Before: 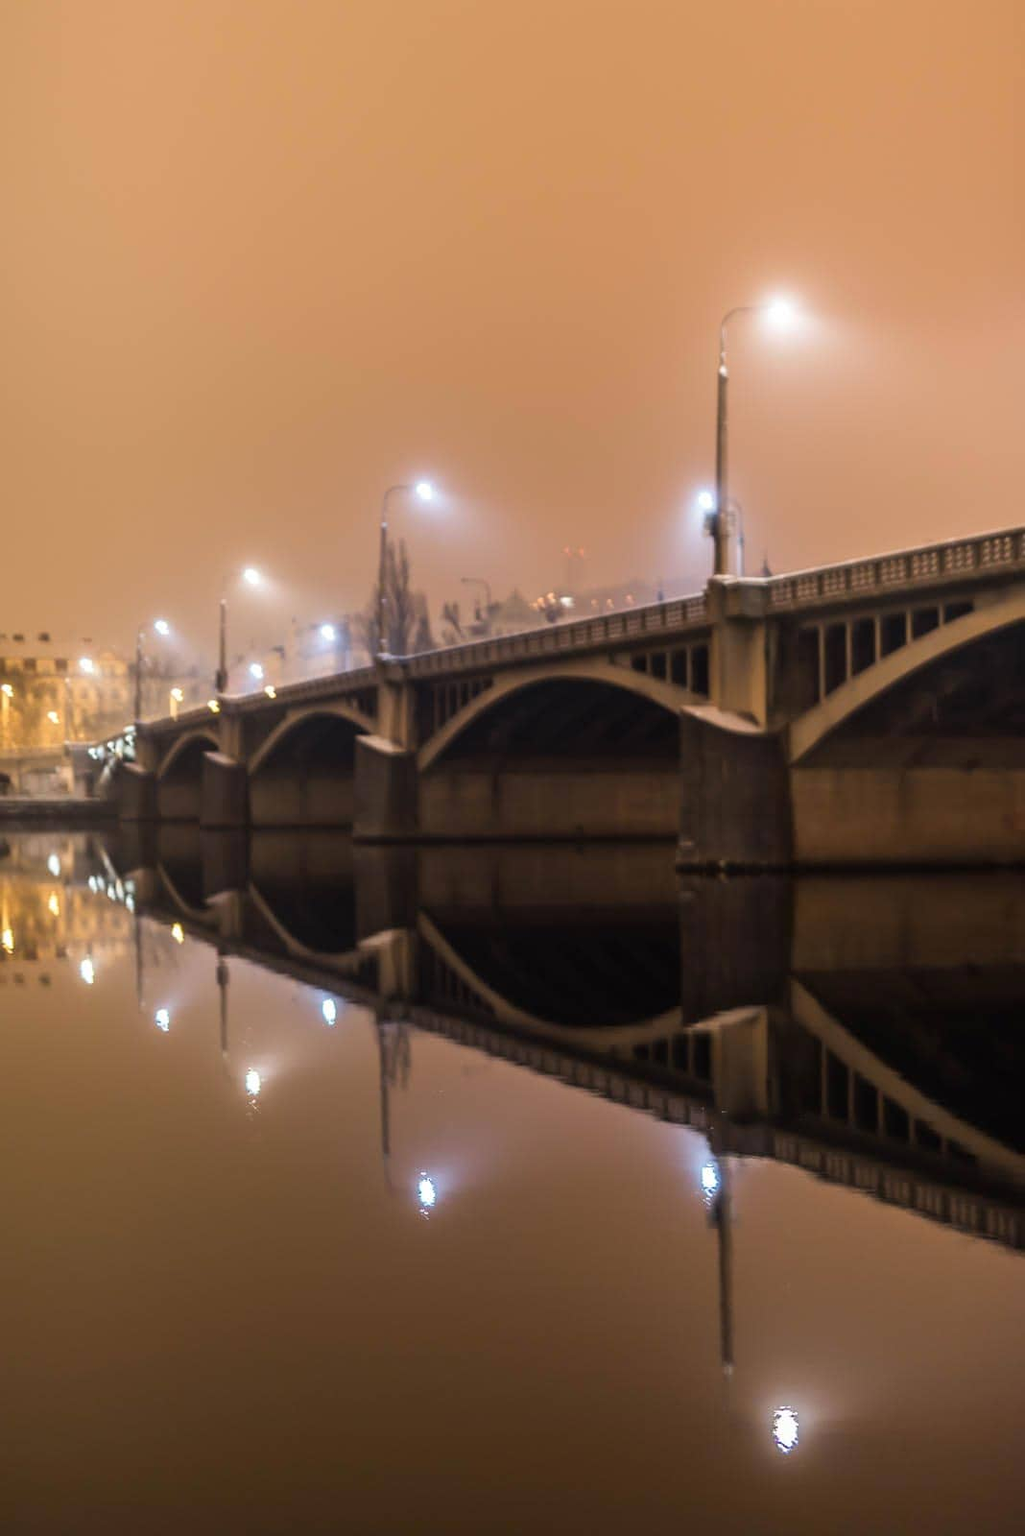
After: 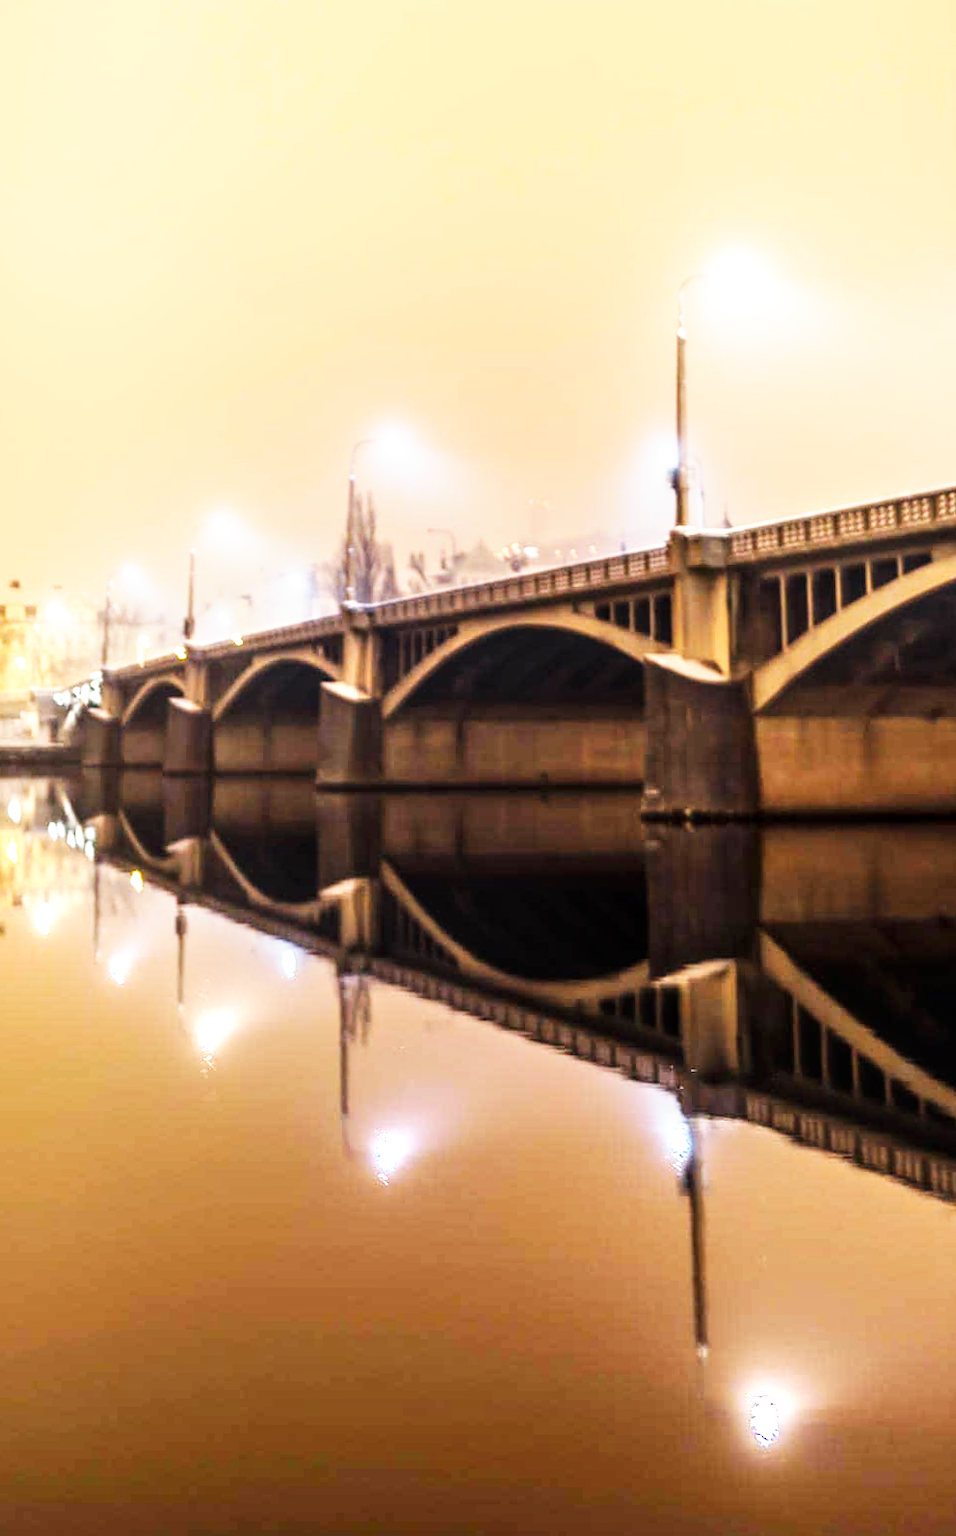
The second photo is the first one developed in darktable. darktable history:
base curve: curves: ch0 [(0, 0) (0.007, 0.004) (0.027, 0.03) (0.046, 0.07) (0.207, 0.54) (0.442, 0.872) (0.673, 0.972) (1, 1)], preserve colors none
exposure: exposure 0.6 EV, compensate highlight preservation false
rotate and perspective: rotation 0.215°, lens shift (vertical) -0.139, crop left 0.069, crop right 0.939, crop top 0.002, crop bottom 0.996
local contrast: detail 130%
